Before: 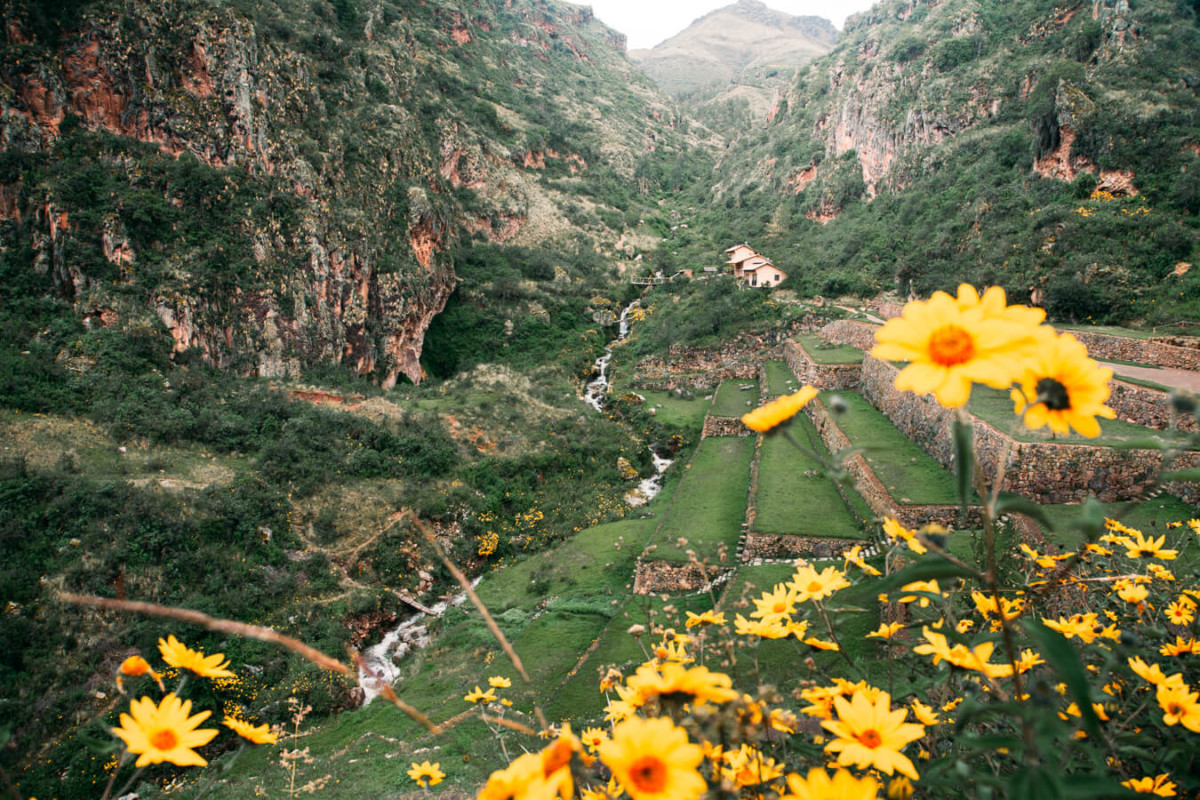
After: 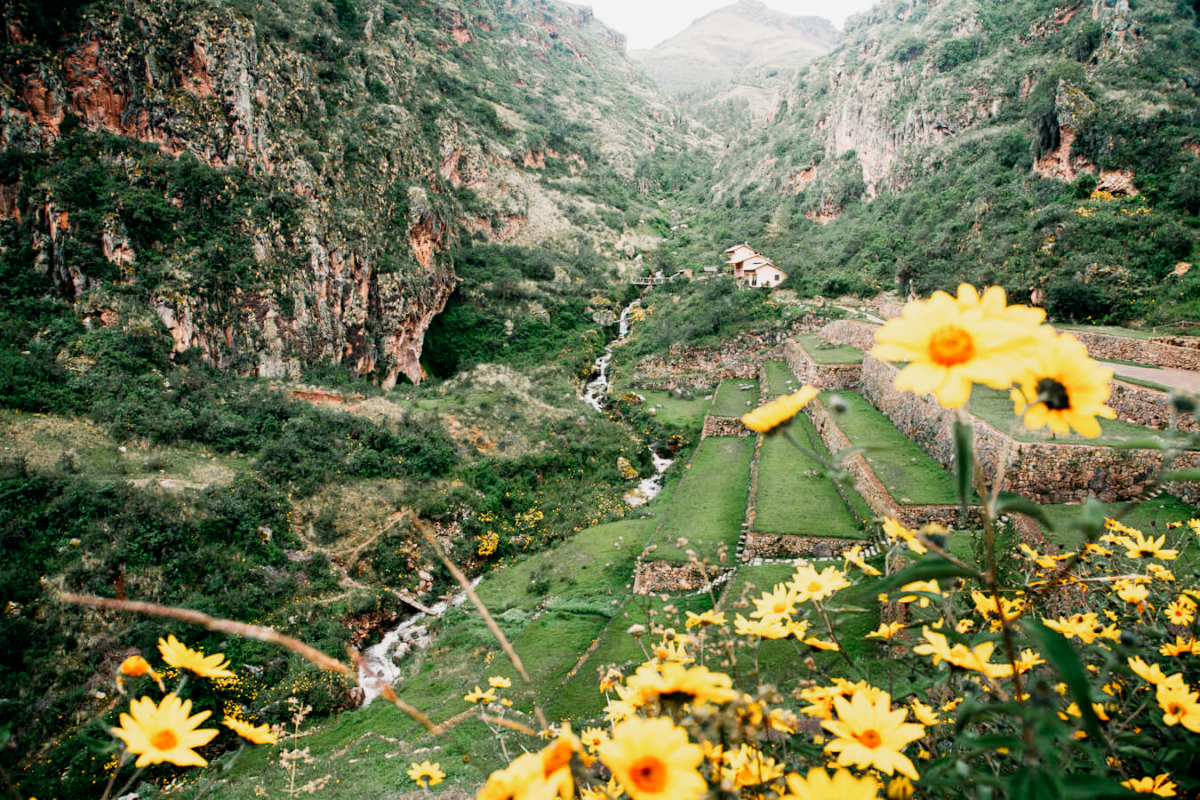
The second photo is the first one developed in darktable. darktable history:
filmic rgb: middle gray luminance 29%, black relative exposure -10.3 EV, white relative exposure 5.5 EV, threshold 6 EV, target black luminance 0%, hardness 3.95, latitude 2.04%, contrast 1.132, highlights saturation mix 5%, shadows ↔ highlights balance 15.11%, add noise in highlights 0, preserve chrominance no, color science v3 (2019), use custom middle-gray values true, iterations of high-quality reconstruction 0, contrast in highlights soft, enable highlight reconstruction true
exposure: black level correction 0, exposure 1.2 EV, compensate exposure bias true, compensate highlight preservation false
